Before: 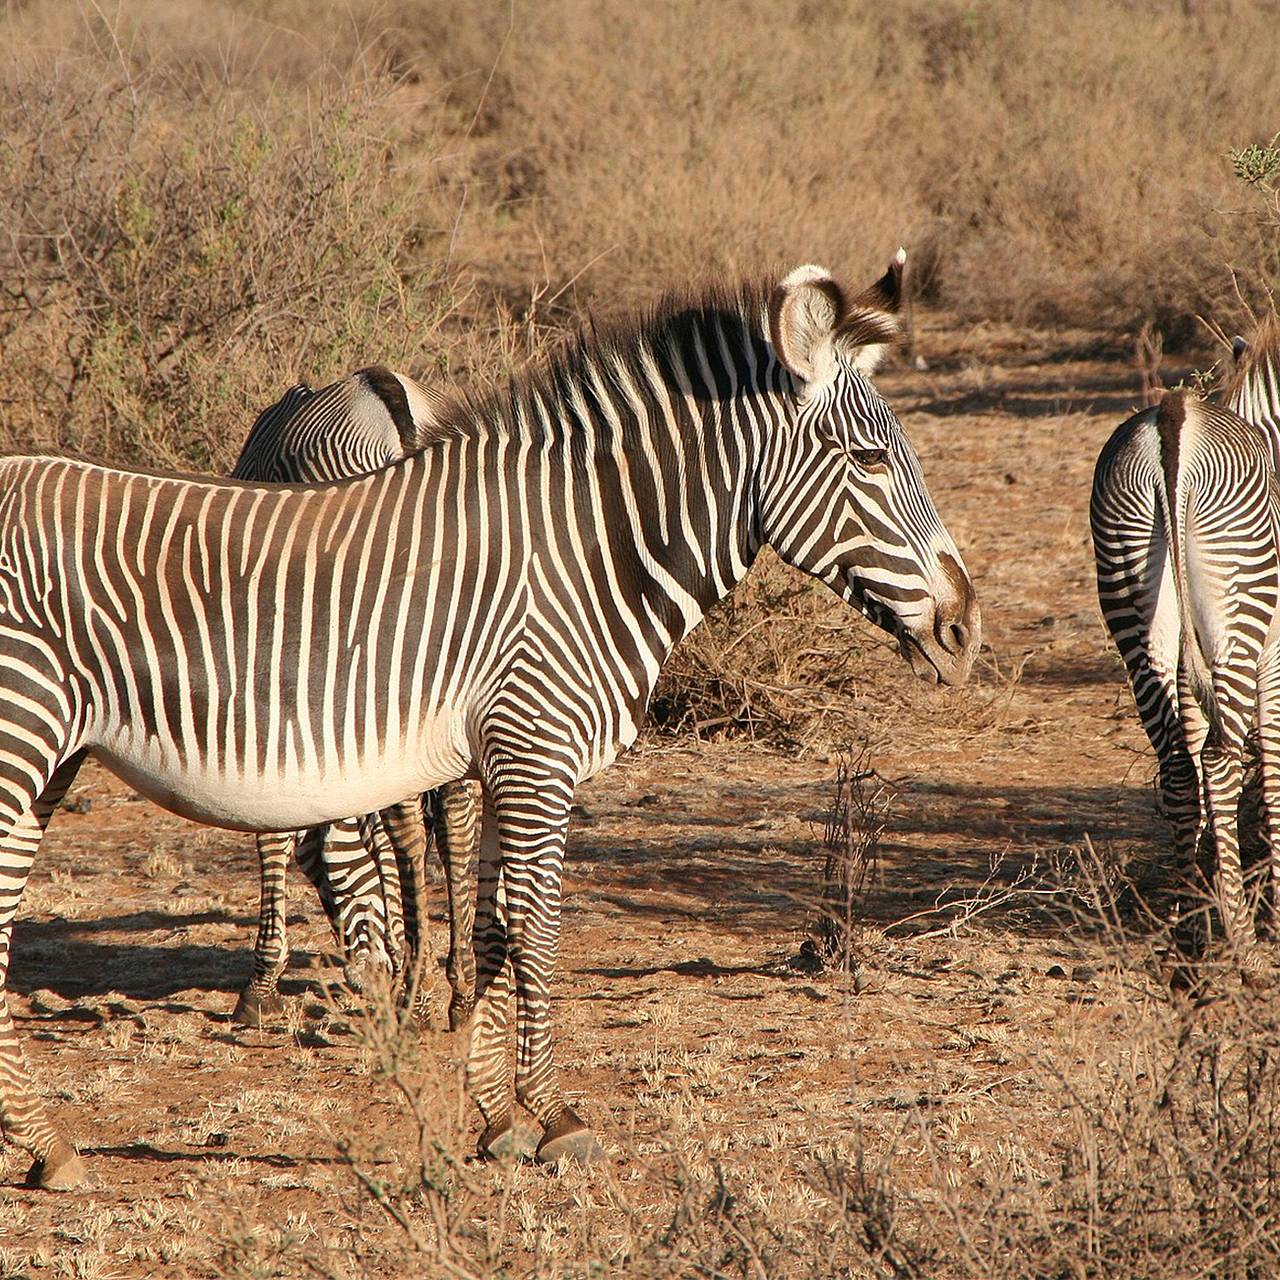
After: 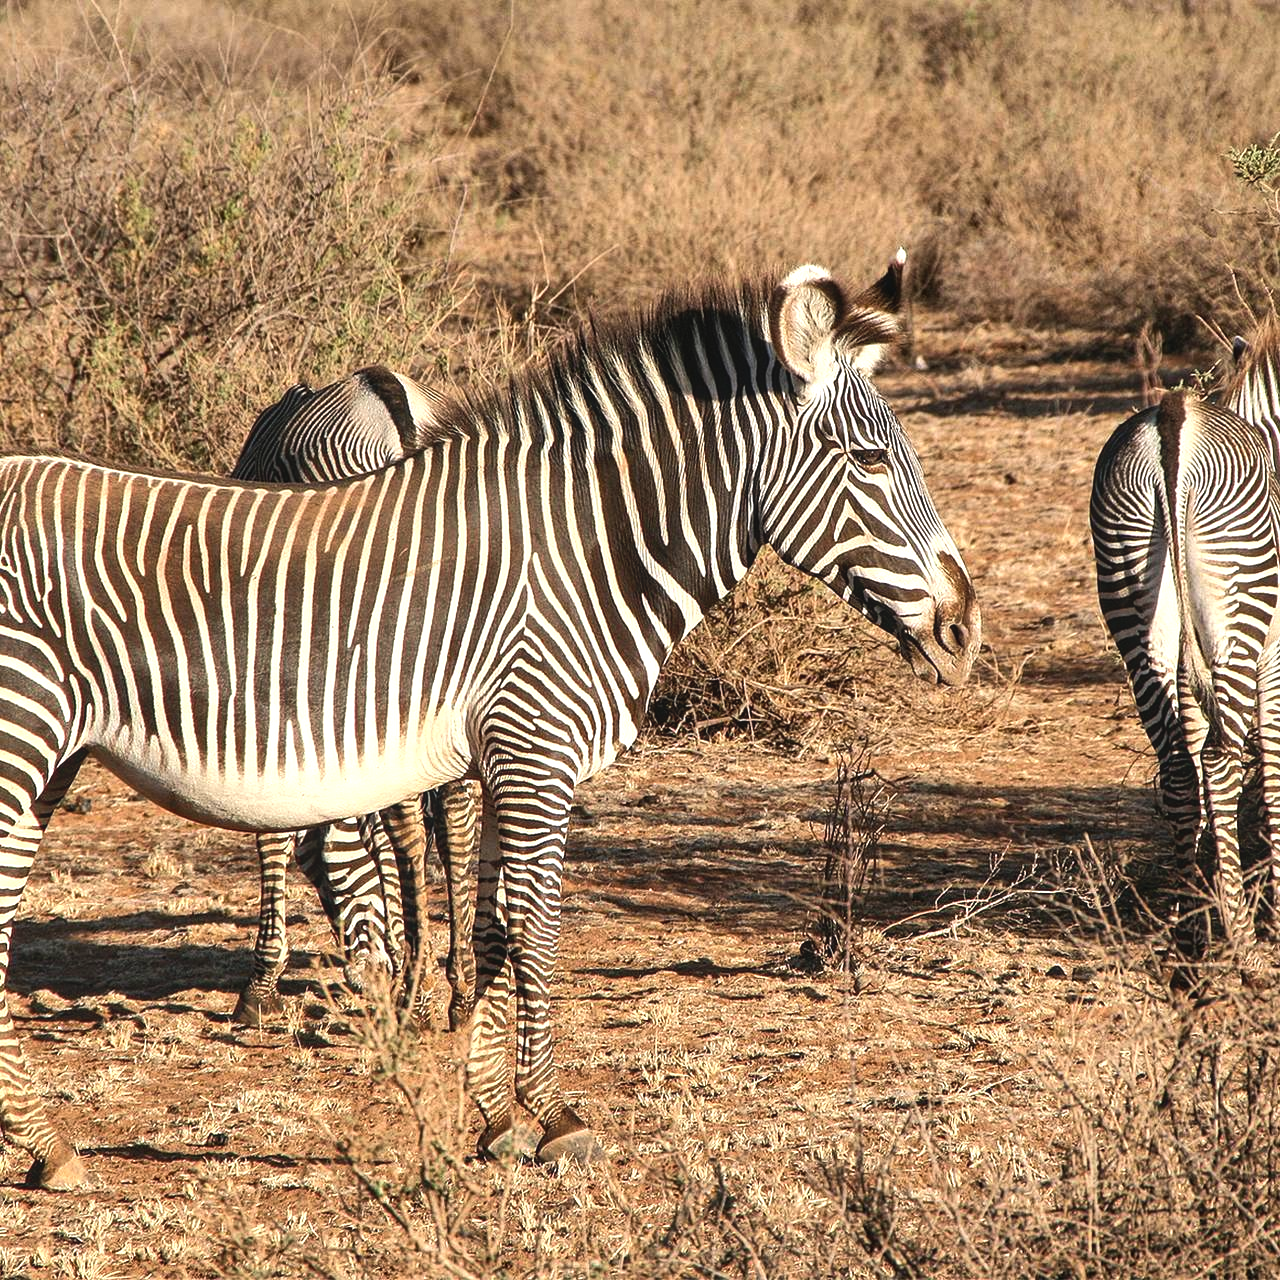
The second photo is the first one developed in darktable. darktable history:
shadows and highlights: highlights color adjustment 0.232%, low approximation 0.01, soften with gaussian
color correction: highlights b* -0.032, saturation 0.993
local contrast: detail 109%
tone equalizer: -8 EV -0.728 EV, -7 EV -0.715 EV, -6 EV -0.56 EV, -5 EV -0.367 EV, -3 EV 0.369 EV, -2 EV 0.6 EV, -1 EV 0.678 EV, +0 EV 0.738 EV, edges refinement/feathering 500, mask exposure compensation -1.57 EV, preserve details no
